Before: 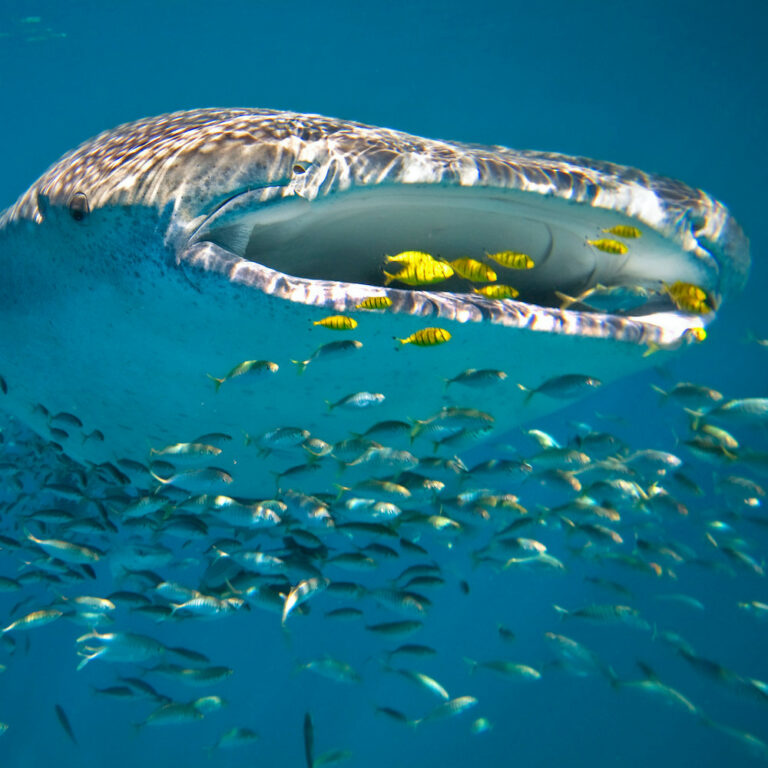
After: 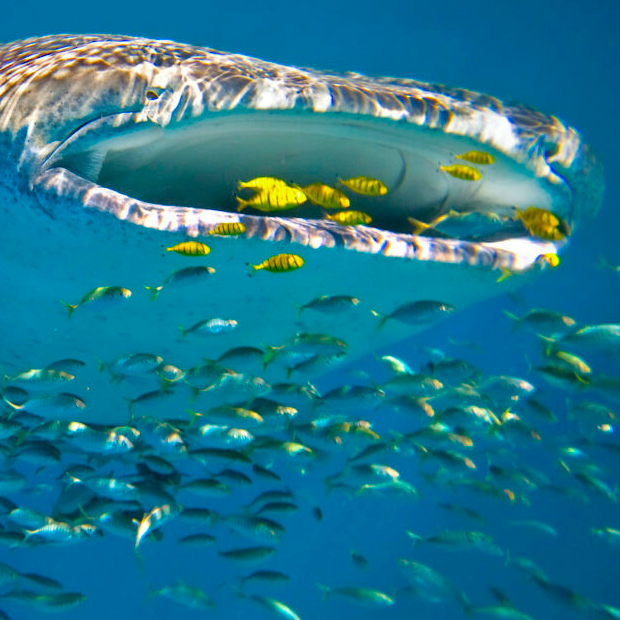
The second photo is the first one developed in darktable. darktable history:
color balance rgb: perceptual saturation grading › global saturation 37.136%, perceptual saturation grading › shadows 36.213%
crop: left 19.205%, top 9.656%, right 0%, bottom 9.571%
